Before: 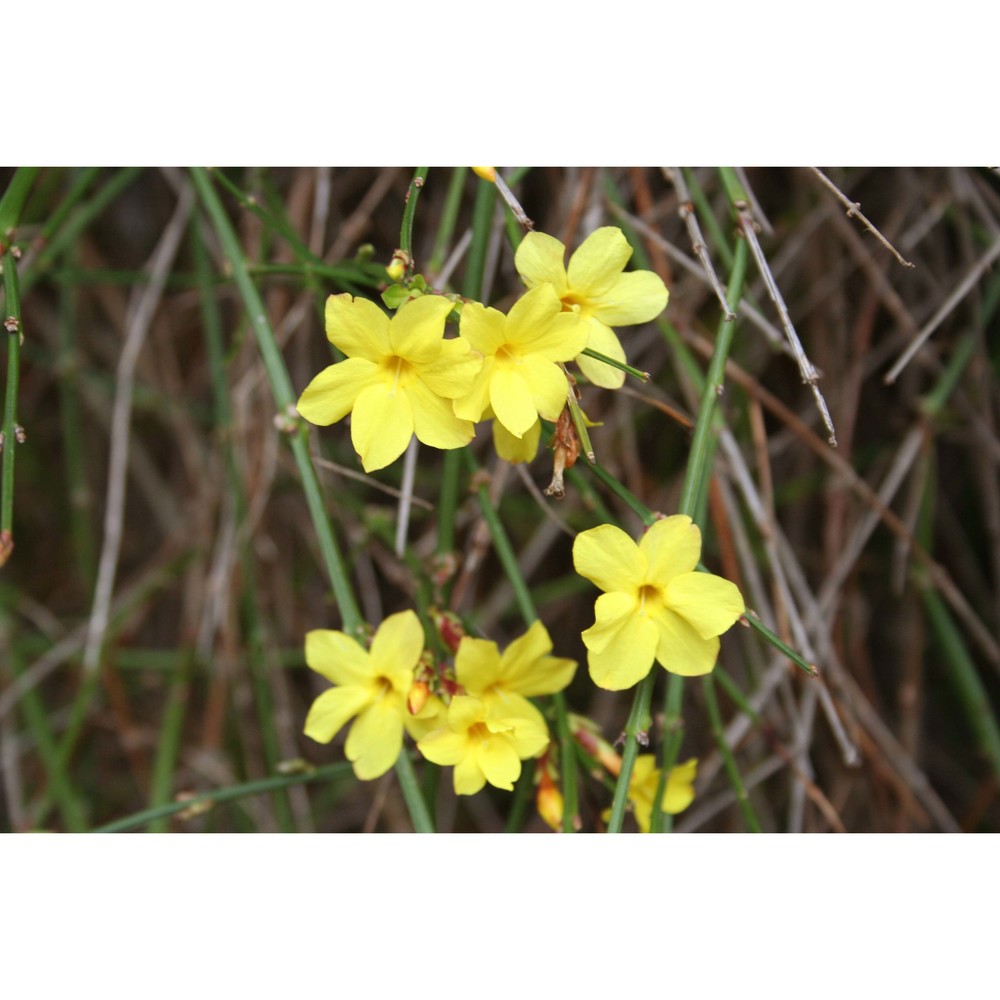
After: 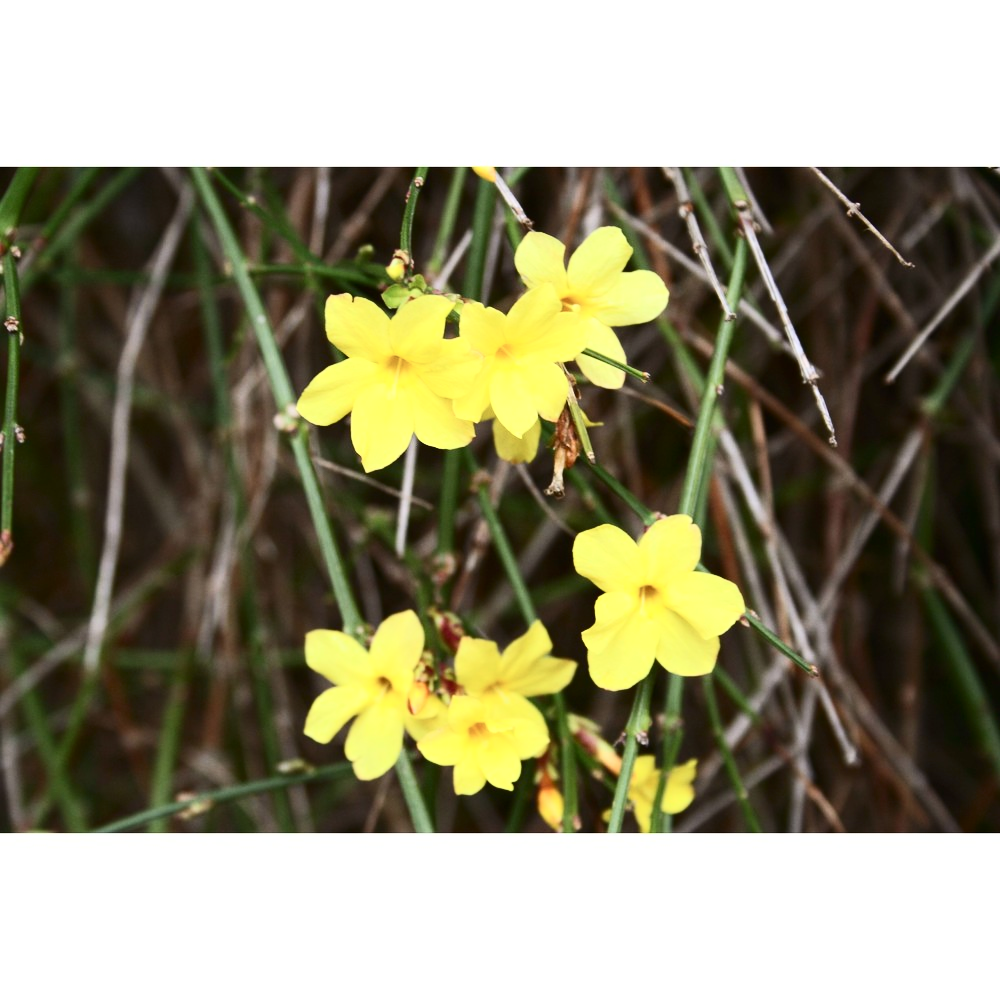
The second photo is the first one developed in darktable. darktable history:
contrast brightness saturation: contrast 0.376, brightness 0.108
